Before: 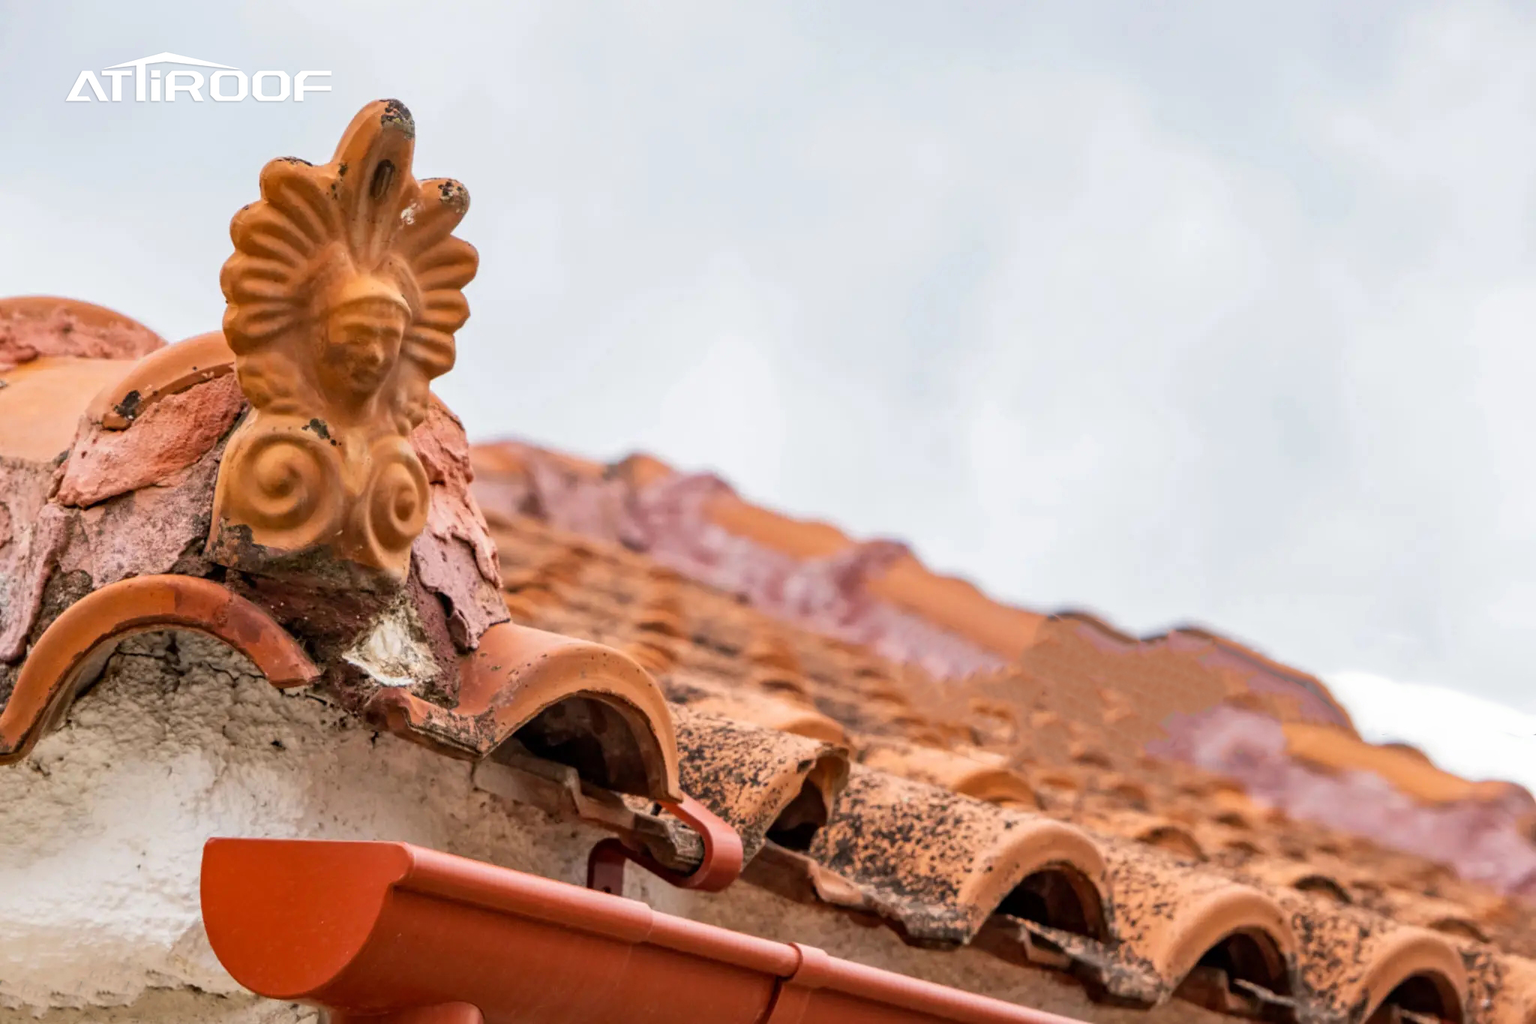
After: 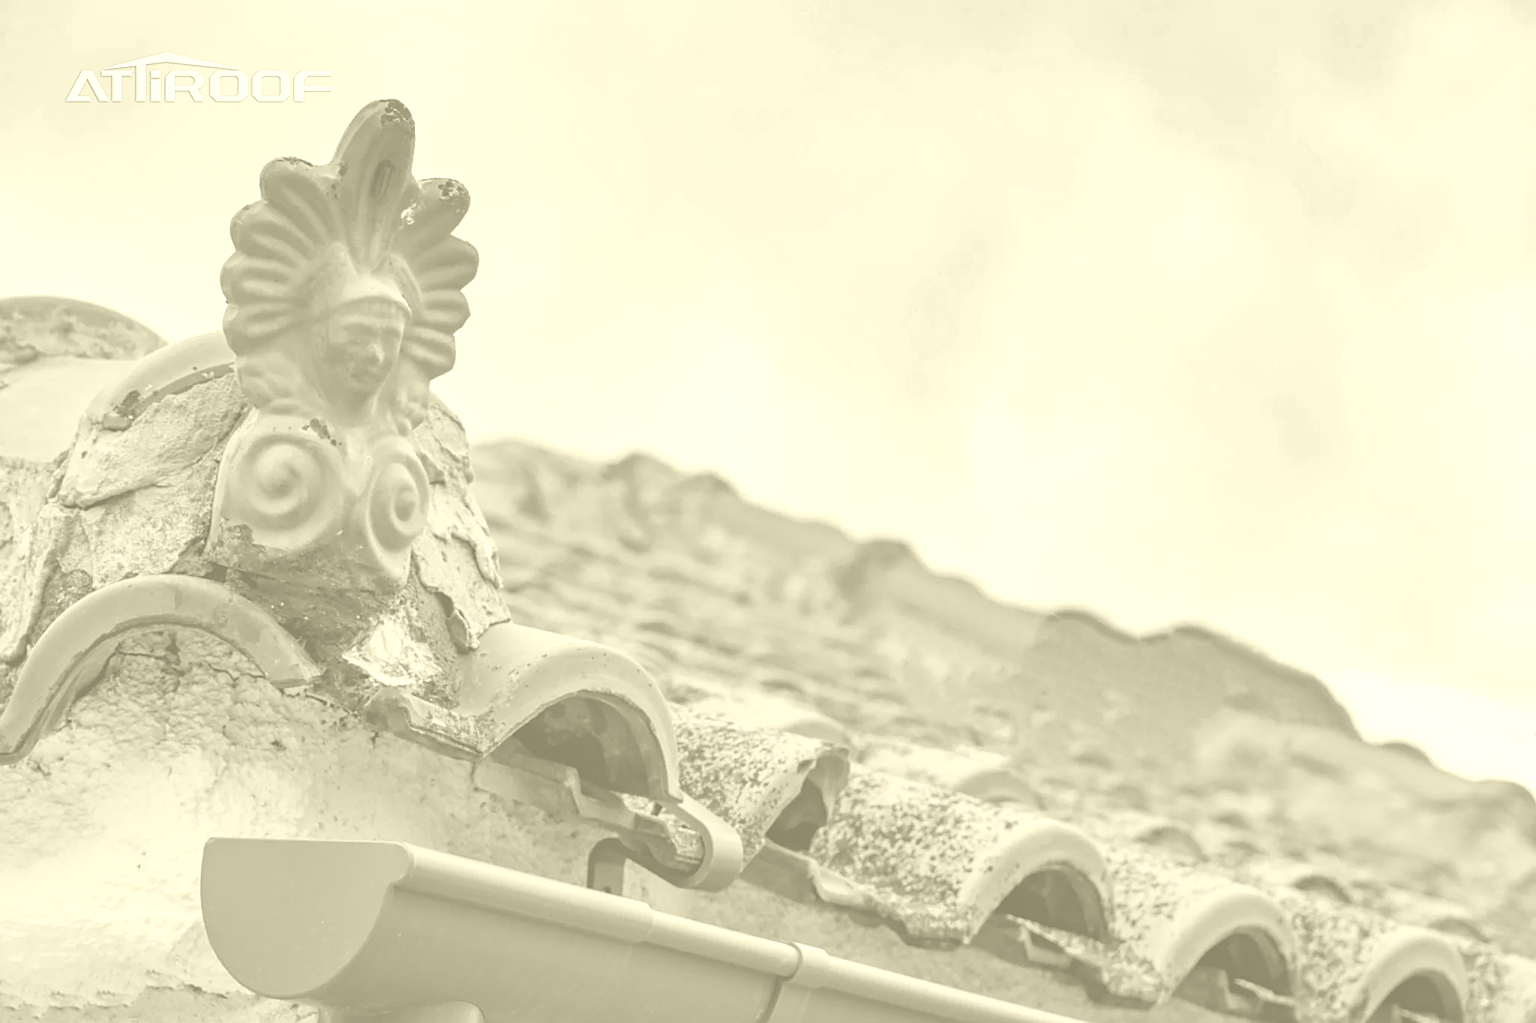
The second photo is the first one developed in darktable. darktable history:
shadows and highlights: radius 171.16, shadows 27, white point adjustment 3.13, highlights -67.95, soften with gaussian
sharpen: on, module defaults
colorize: hue 43.2°, saturation 40%, version 1
